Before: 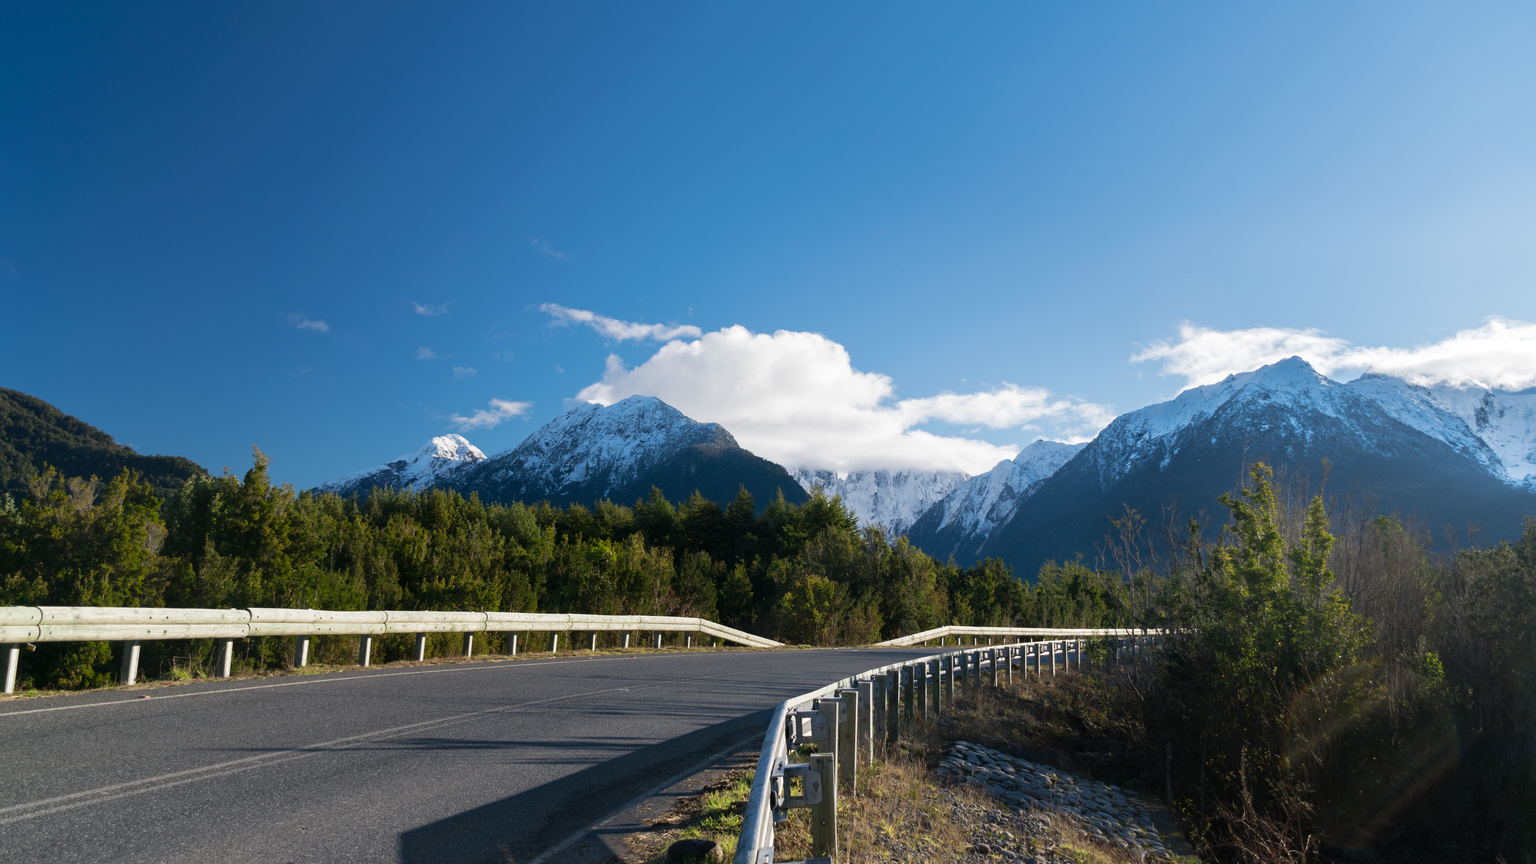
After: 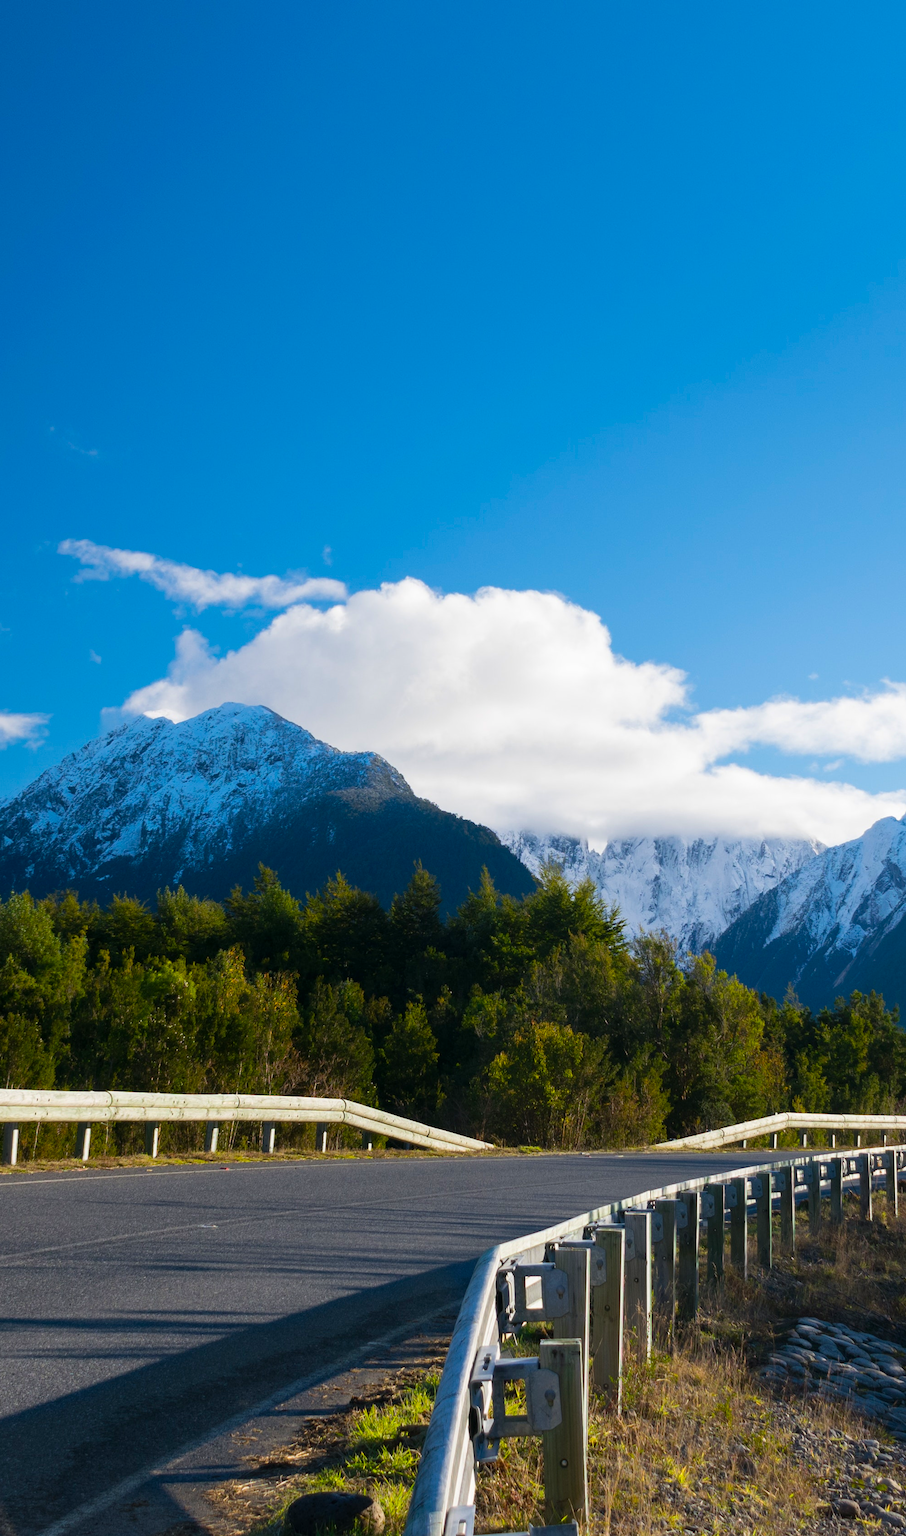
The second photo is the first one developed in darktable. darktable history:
crop: left 32.987%, right 33.807%
color balance rgb: perceptual saturation grading › global saturation 30.054%, global vibrance 20%
